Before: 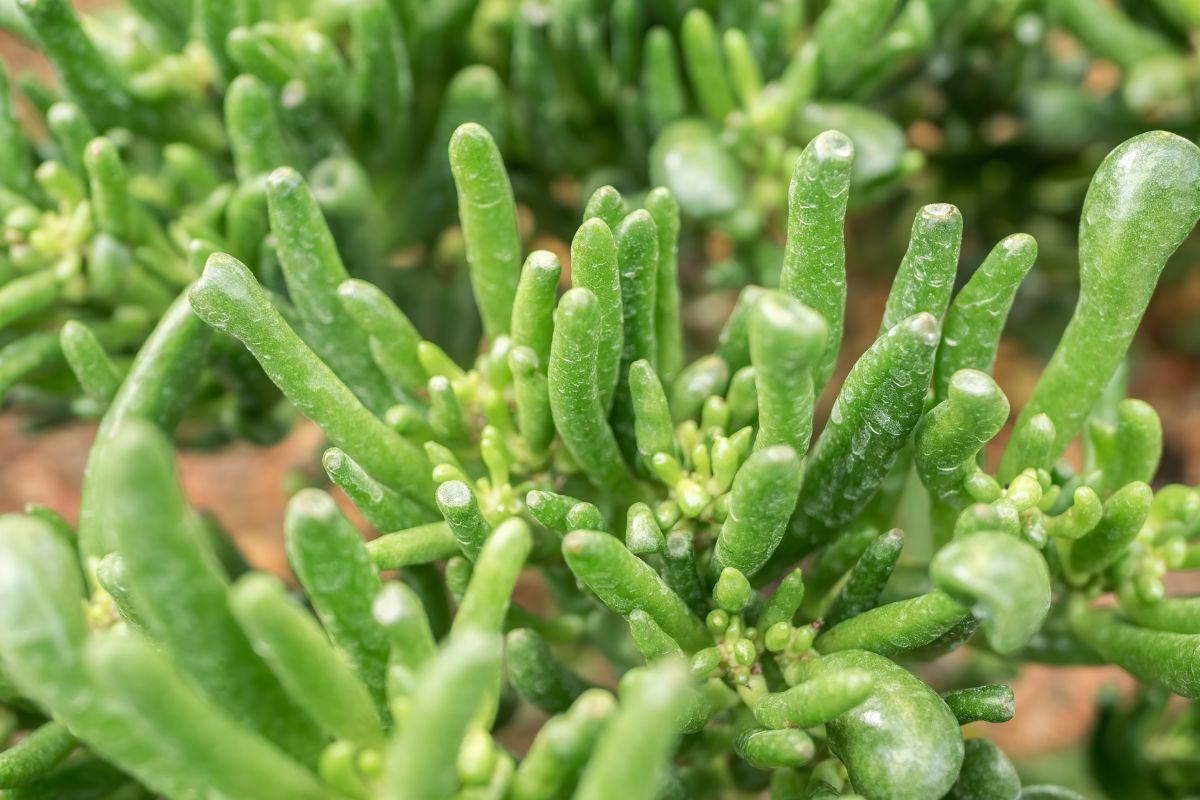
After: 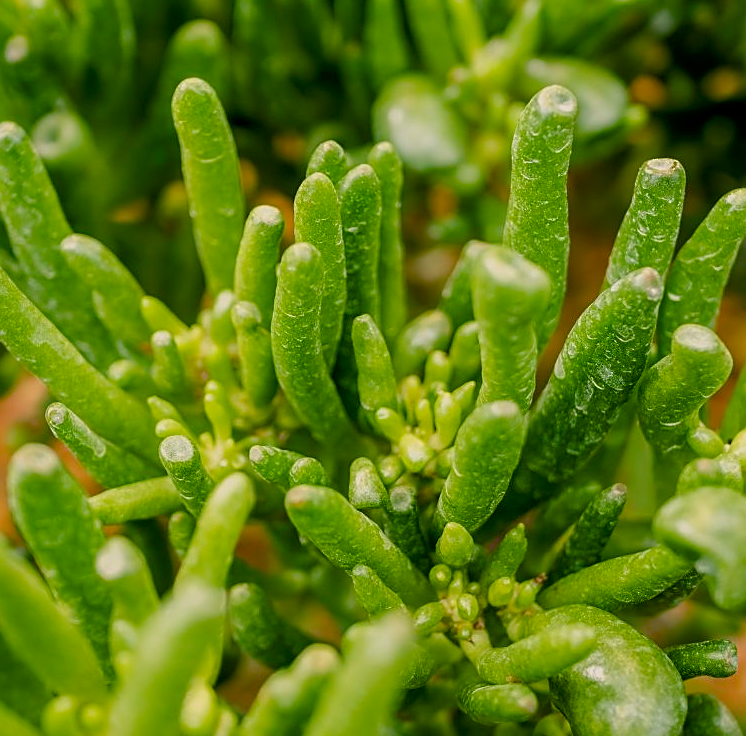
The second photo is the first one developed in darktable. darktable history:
crop and rotate: left 23.108%, top 5.63%, right 14.674%, bottom 2.288%
sharpen: on, module defaults
exposure: black level correction 0.011, exposure -0.483 EV, compensate highlight preservation false
color balance rgb: highlights gain › chroma 3%, highlights gain › hue 60.23°, linear chroma grading › global chroma 14.501%, perceptual saturation grading › global saturation 20%, perceptual saturation grading › highlights -25.377%, perceptual saturation grading › shadows 49.689%, global vibrance 20%
